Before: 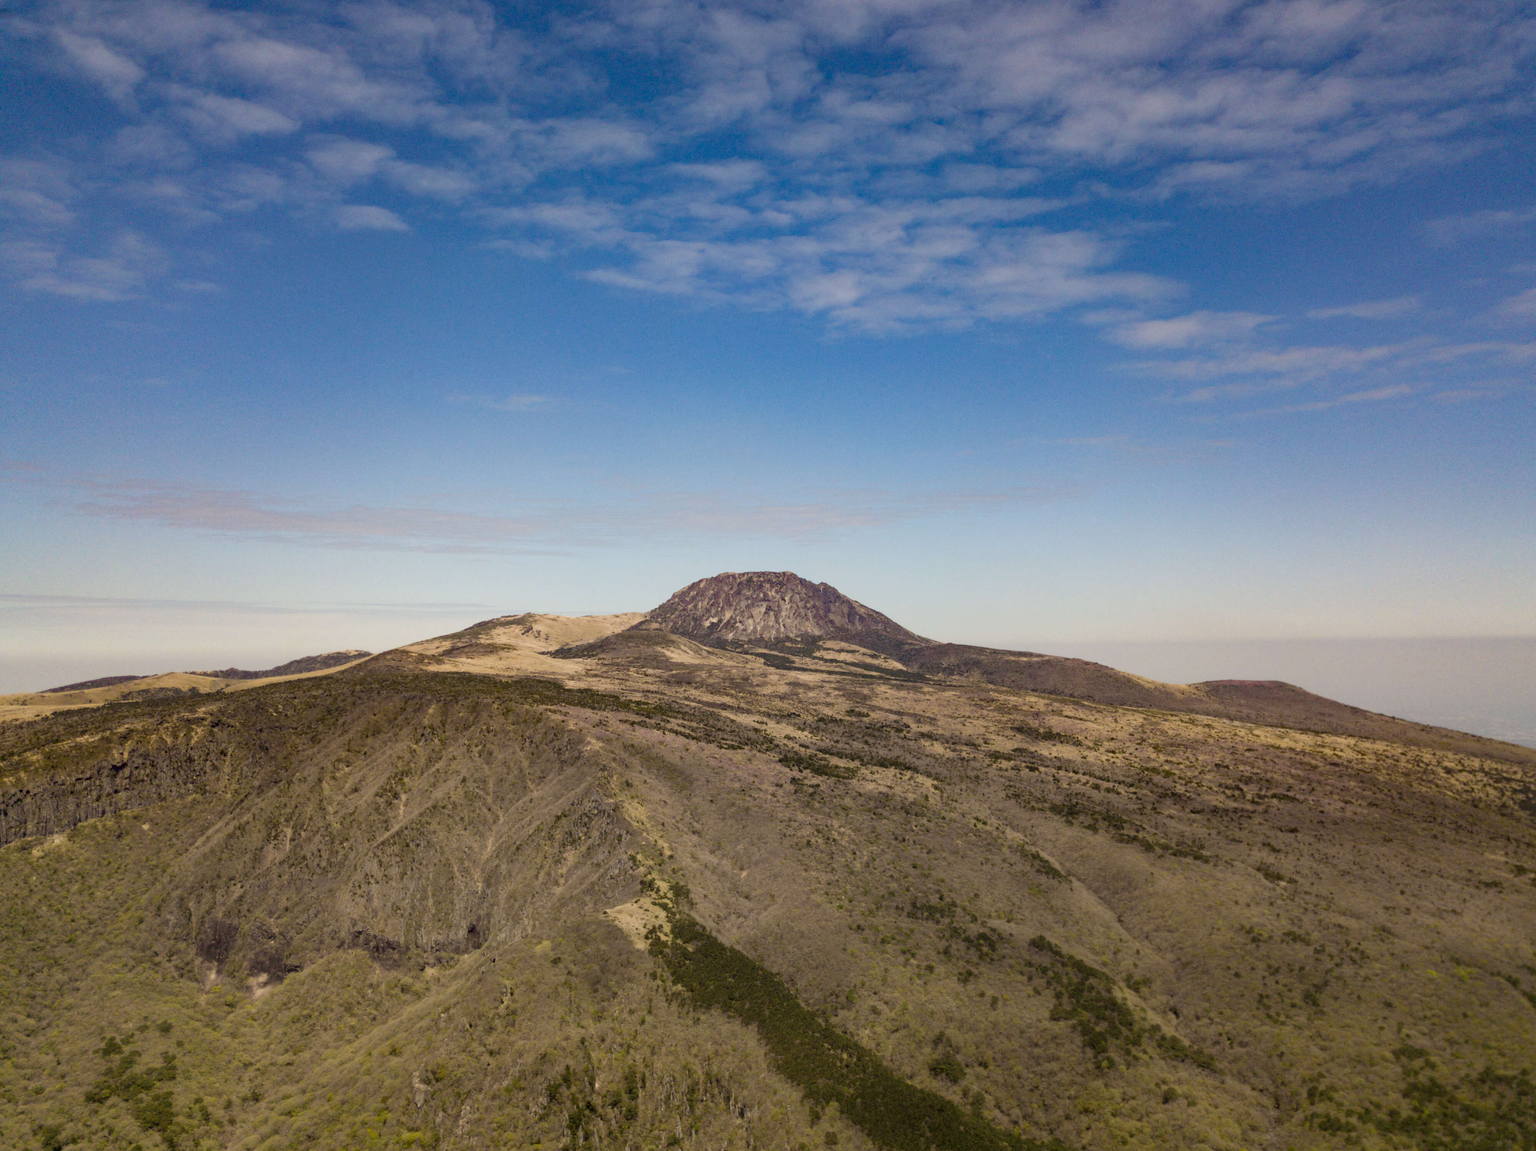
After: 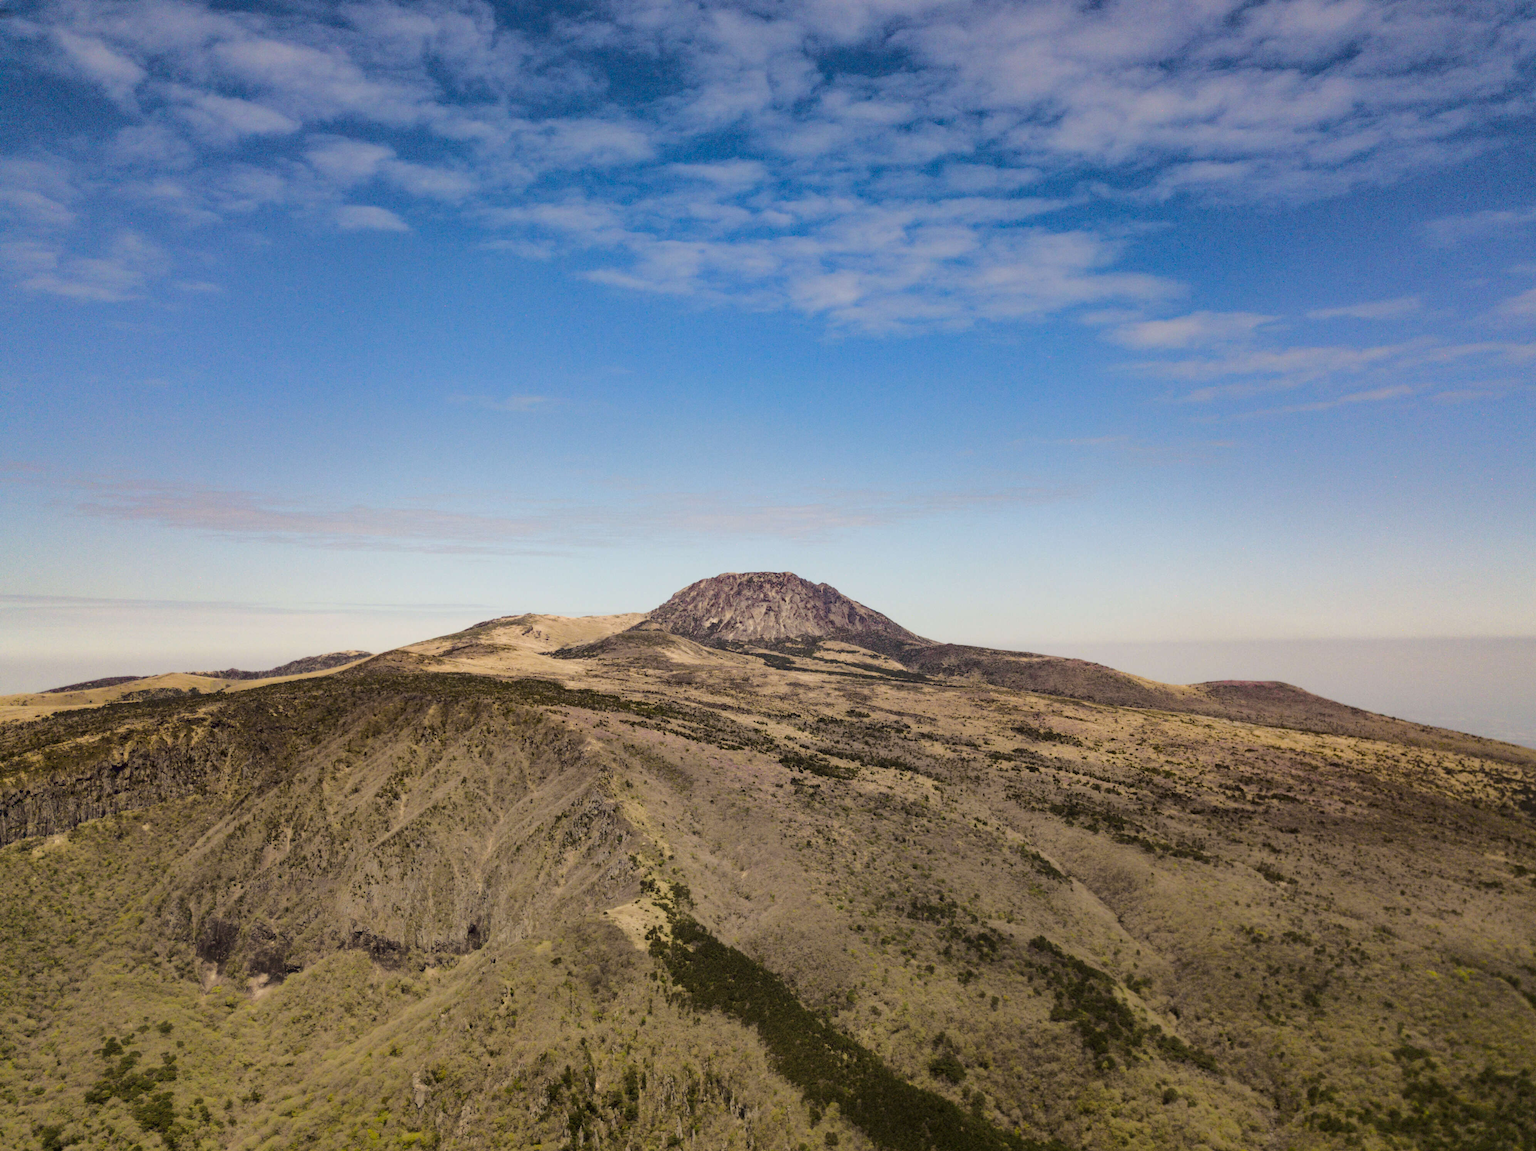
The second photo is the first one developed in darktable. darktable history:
tone curve: curves: ch0 [(0.003, 0.015) (0.104, 0.07) (0.239, 0.201) (0.327, 0.317) (0.401, 0.443) (0.495, 0.55) (0.65, 0.68) (0.832, 0.858) (1, 0.977)]; ch1 [(0, 0) (0.161, 0.092) (0.35, 0.33) (0.379, 0.401) (0.447, 0.476) (0.495, 0.499) (0.515, 0.518) (0.55, 0.557) (0.621, 0.615) (0.718, 0.734) (1, 1)]; ch2 [(0, 0) (0.359, 0.372) (0.437, 0.437) (0.502, 0.501) (0.534, 0.537) (0.599, 0.586) (1, 1)], color space Lab, linked channels, preserve colors none
